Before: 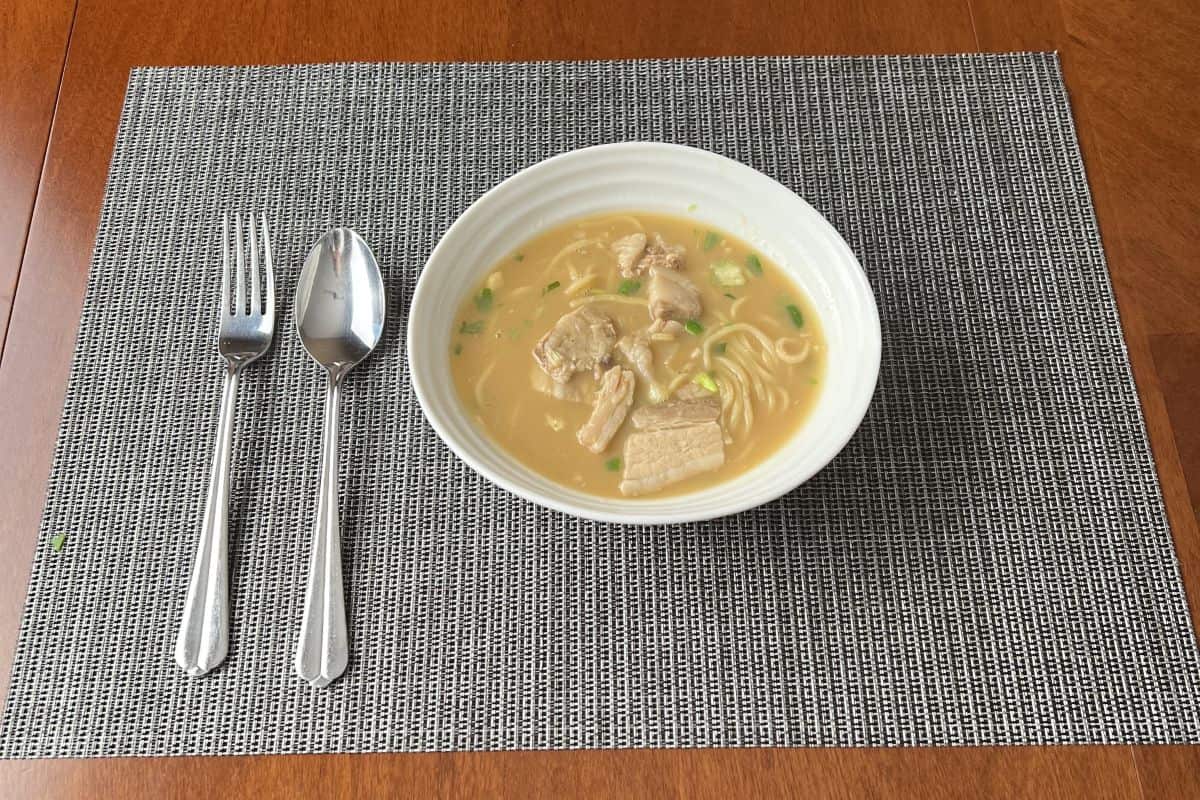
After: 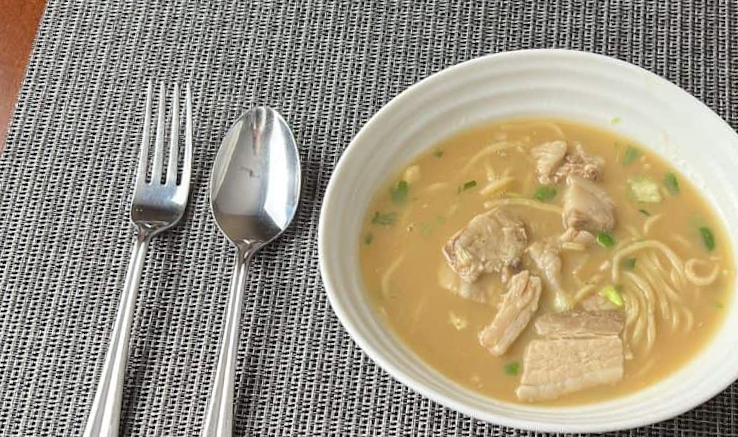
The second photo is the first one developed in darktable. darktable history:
crop and rotate: angle -5.57°, left 2.085%, top 6.869%, right 27.667%, bottom 30.676%
